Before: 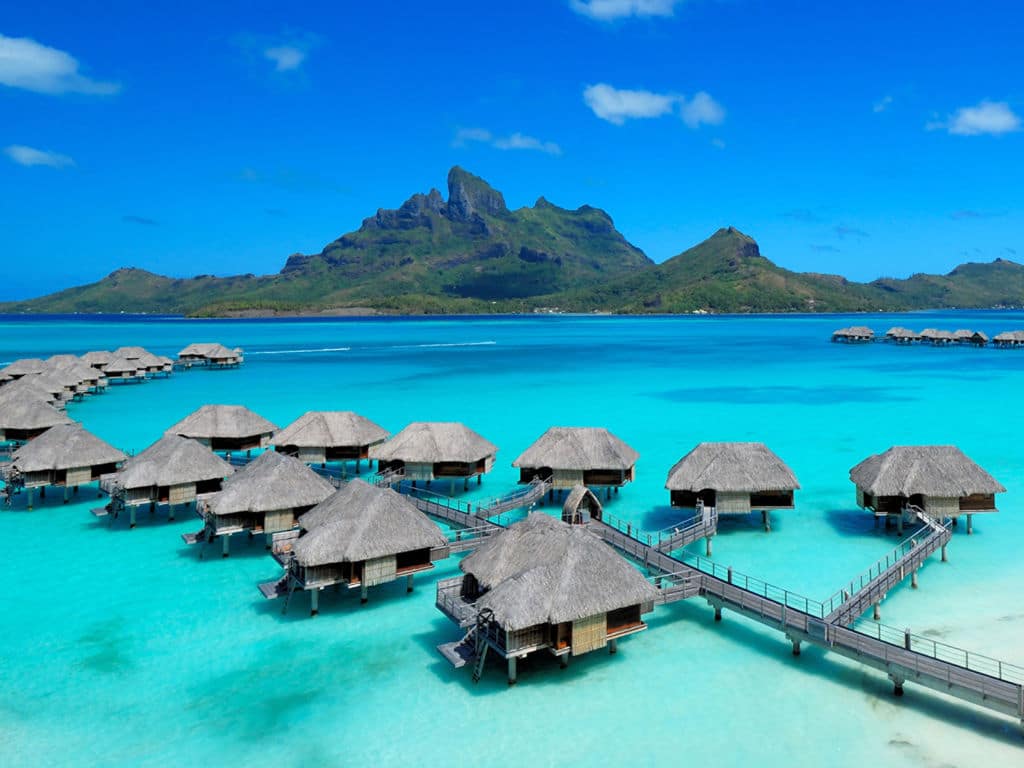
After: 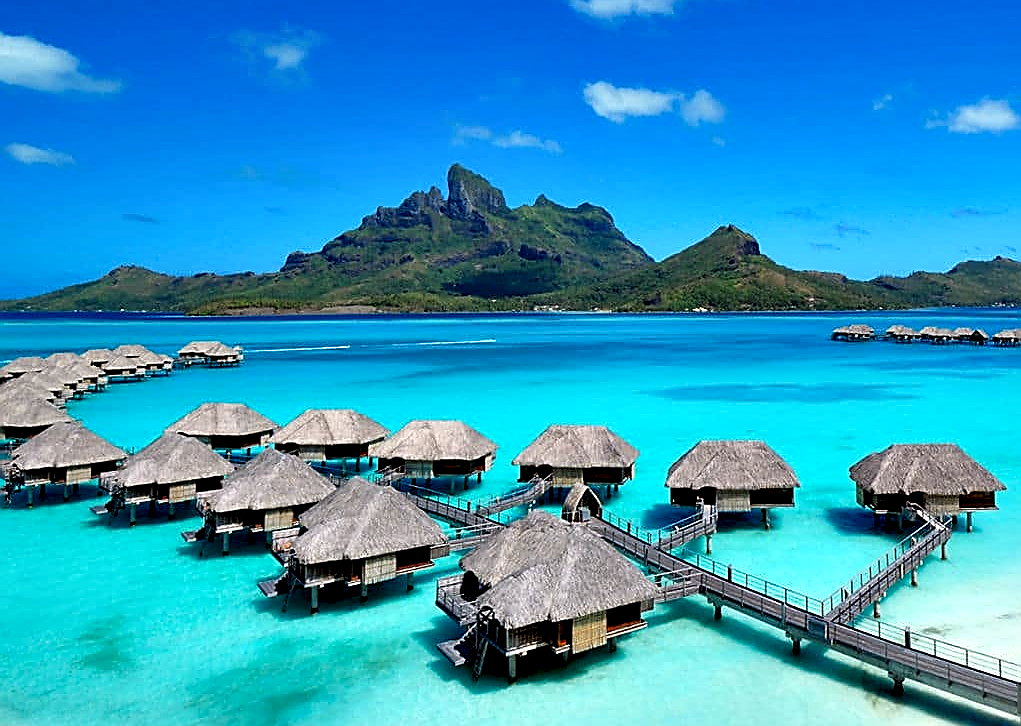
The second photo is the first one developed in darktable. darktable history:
sharpen: radius 1.376, amount 1.235, threshold 0.608
crop: top 0.348%, right 0.262%, bottom 5.096%
contrast equalizer: octaves 7, y [[0.6 ×6], [0.55 ×6], [0 ×6], [0 ×6], [0 ×6]]
